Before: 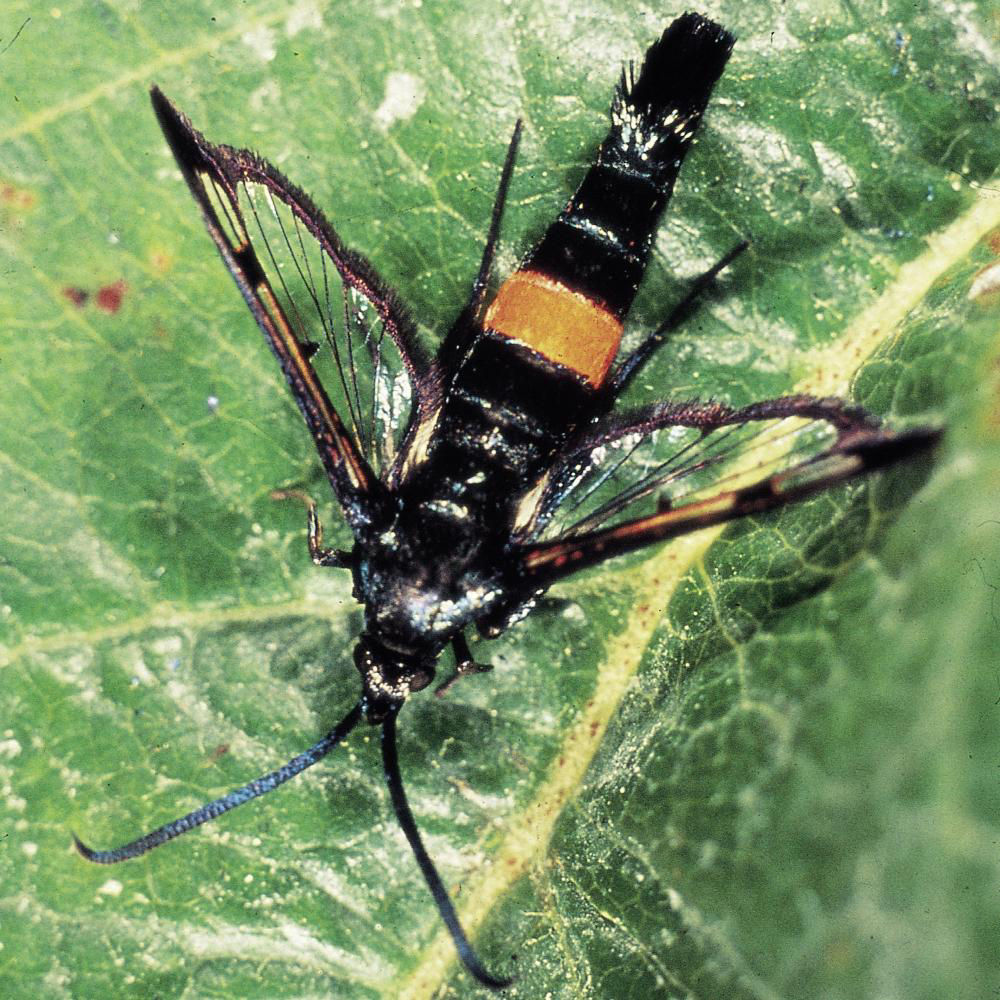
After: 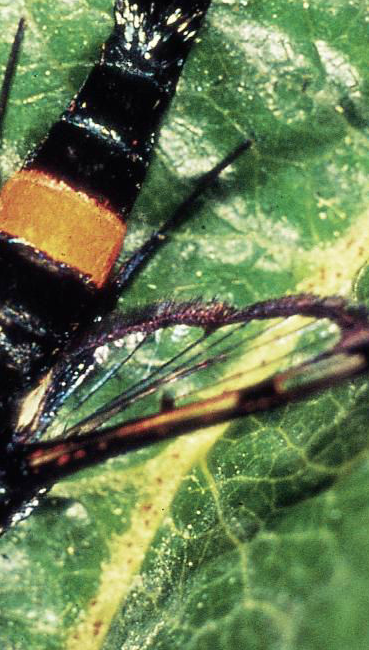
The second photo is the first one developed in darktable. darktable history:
crop and rotate: left 49.798%, top 10.137%, right 13.226%, bottom 24.81%
velvia: on, module defaults
